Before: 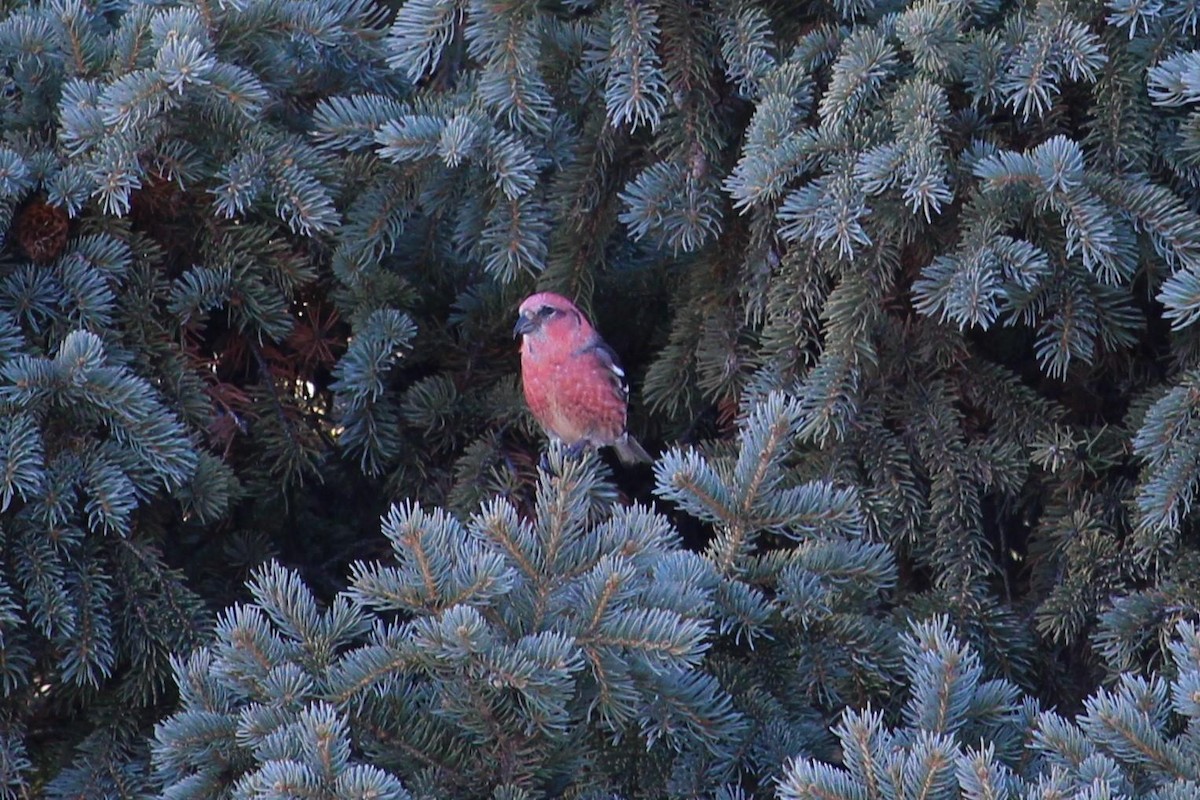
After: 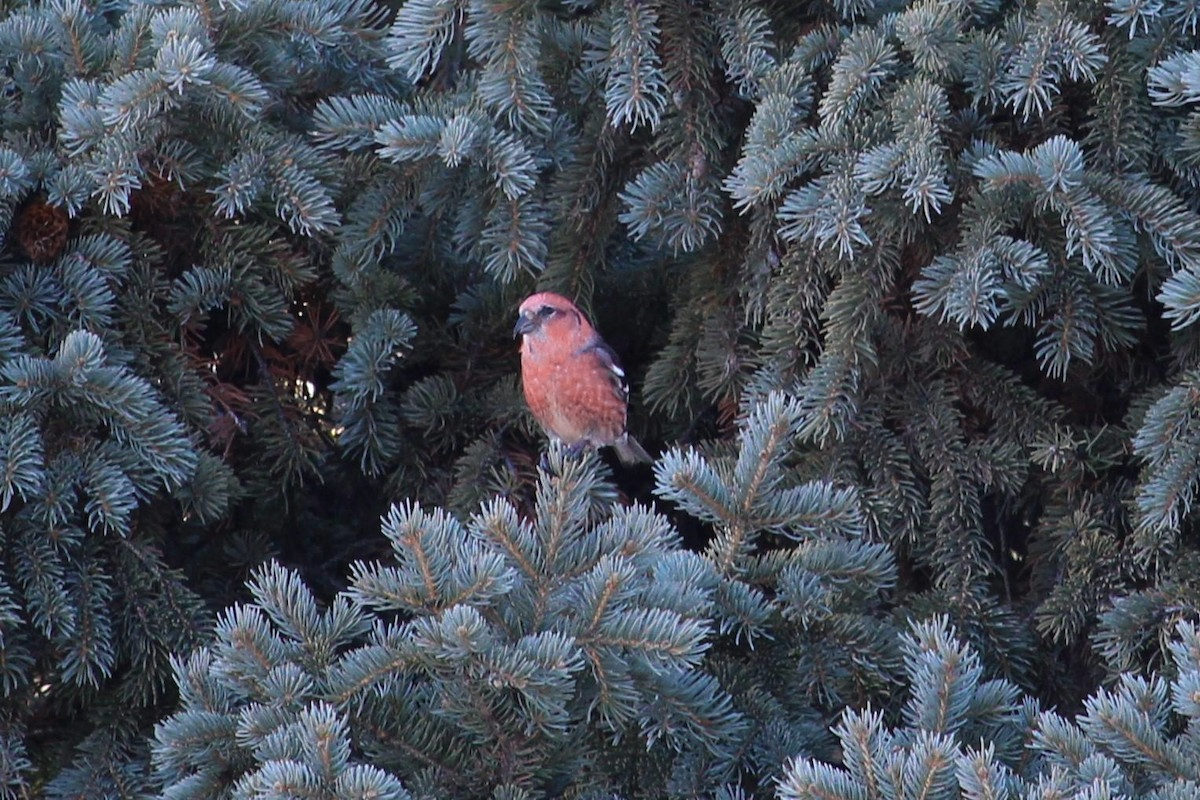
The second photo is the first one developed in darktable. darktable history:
exposure: compensate exposure bias true, compensate highlight preservation false
color zones: curves: ch0 [(0.018, 0.548) (0.224, 0.64) (0.425, 0.447) (0.675, 0.575) (0.732, 0.579)]; ch1 [(0.066, 0.487) (0.25, 0.5) (0.404, 0.43) (0.75, 0.421) (0.956, 0.421)]; ch2 [(0.044, 0.561) (0.215, 0.465) (0.399, 0.544) (0.465, 0.548) (0.614, 0.447) (0.724, 0.43) (0.882, 0.623) (0.956, 0.632)]
